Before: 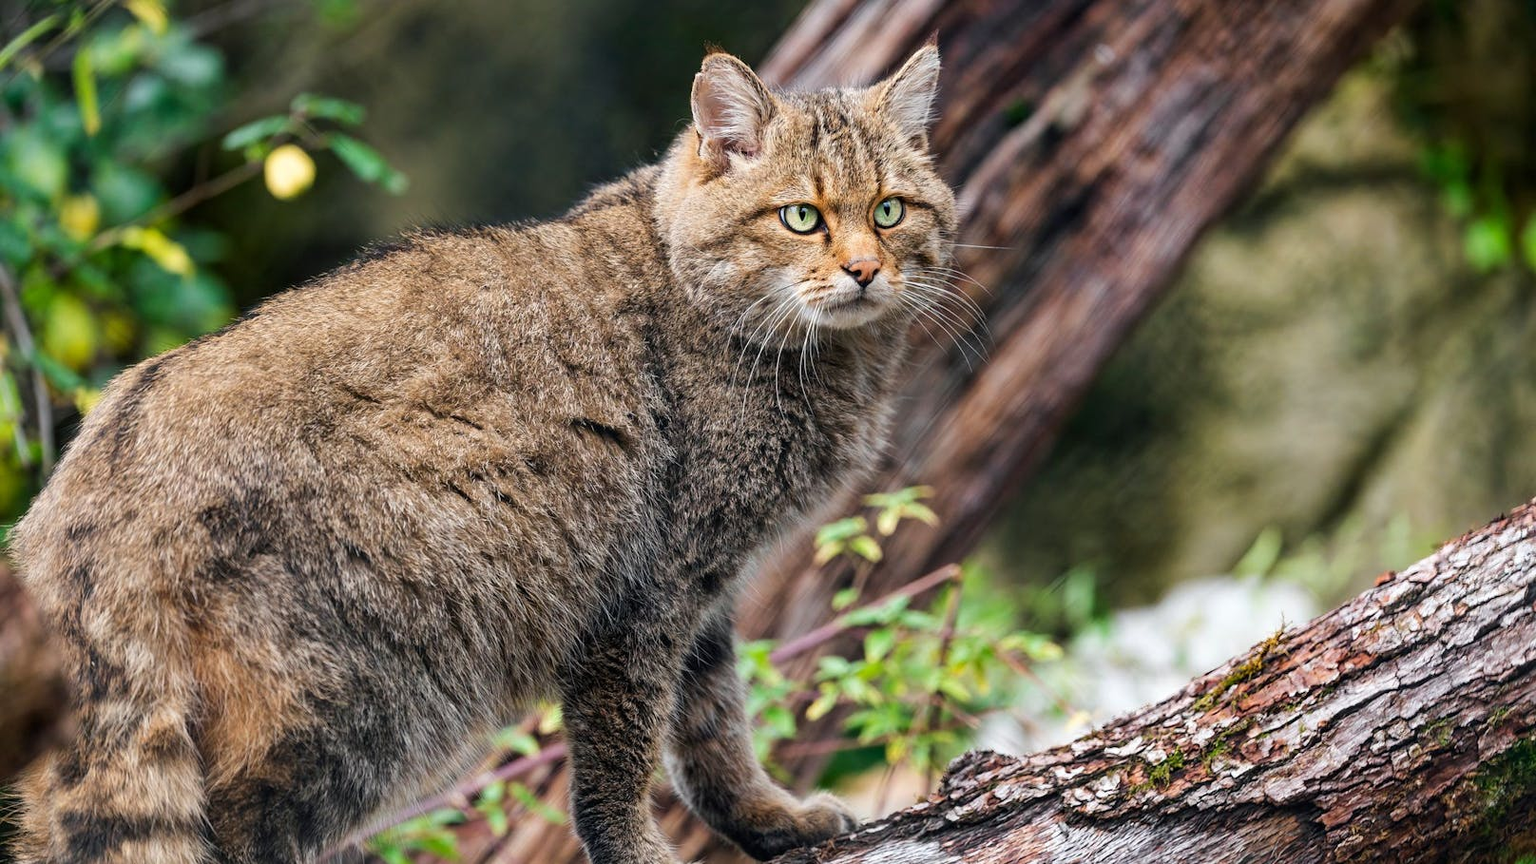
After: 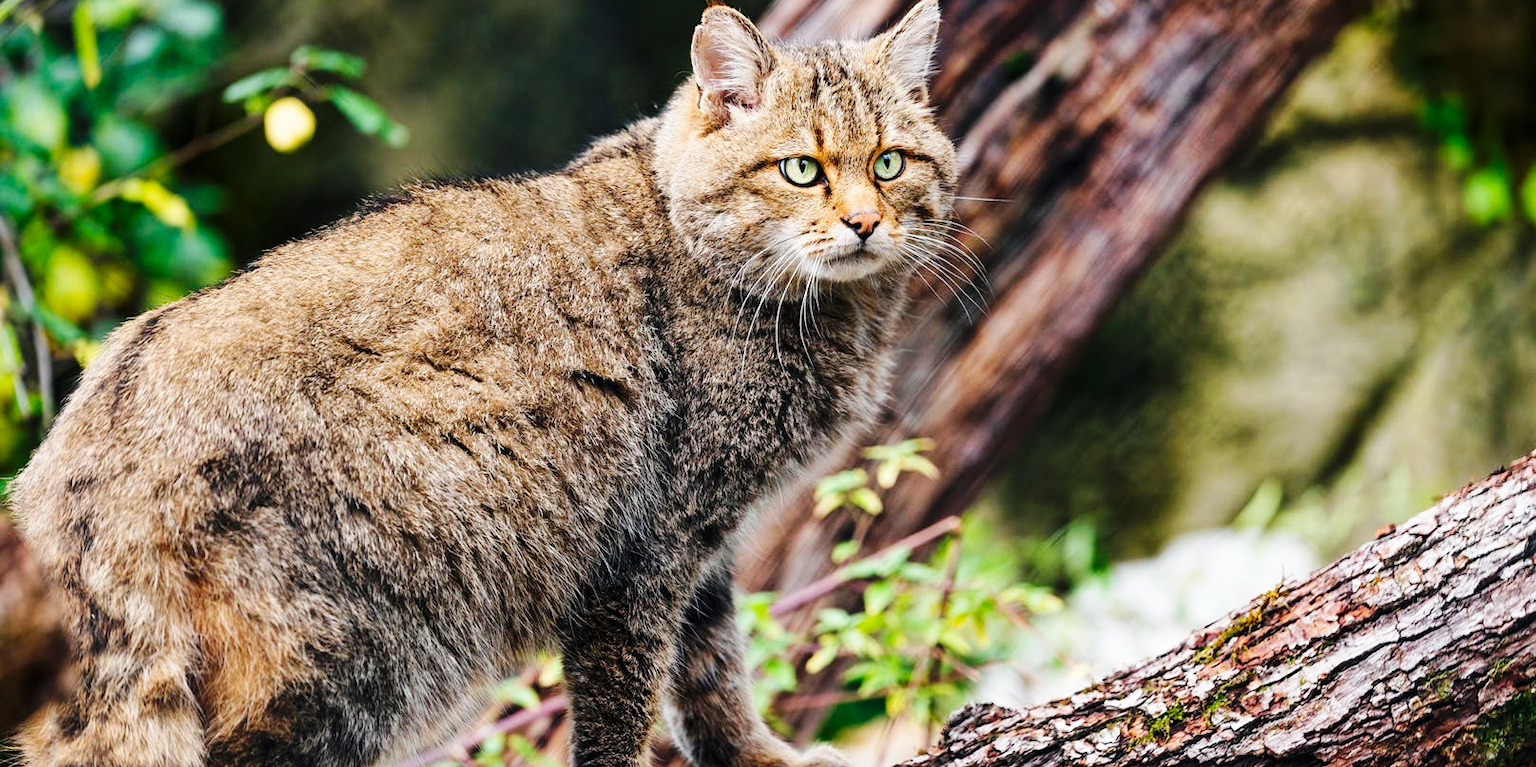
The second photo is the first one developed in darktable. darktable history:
base curve: curves: ch0 [(0, 0) (0.036, 0.025) (0.121, 0.166) (0.206, 0.329) (0.605, 0.79) (1, 1)], preserve colors none
crop and rotate: top 5.564%, bottom 5.565%
